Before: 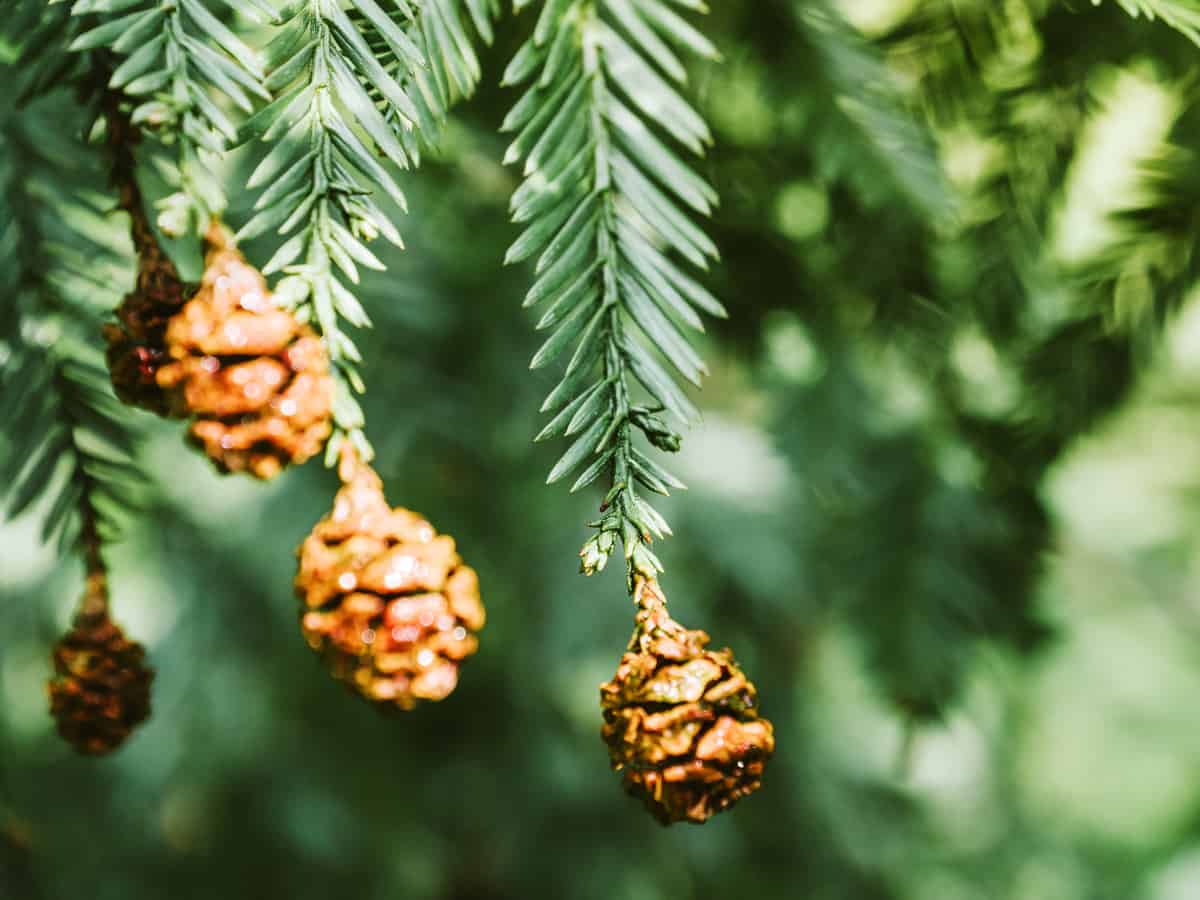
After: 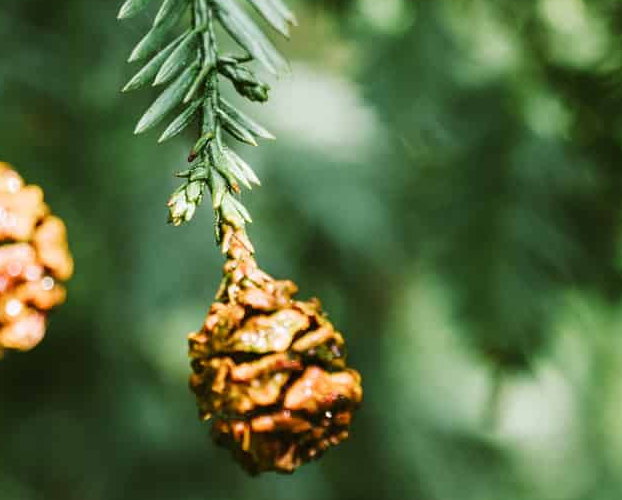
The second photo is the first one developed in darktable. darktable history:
crop: left 34.339%, top 38.997%, right 13.816%, bottom 5.382%
